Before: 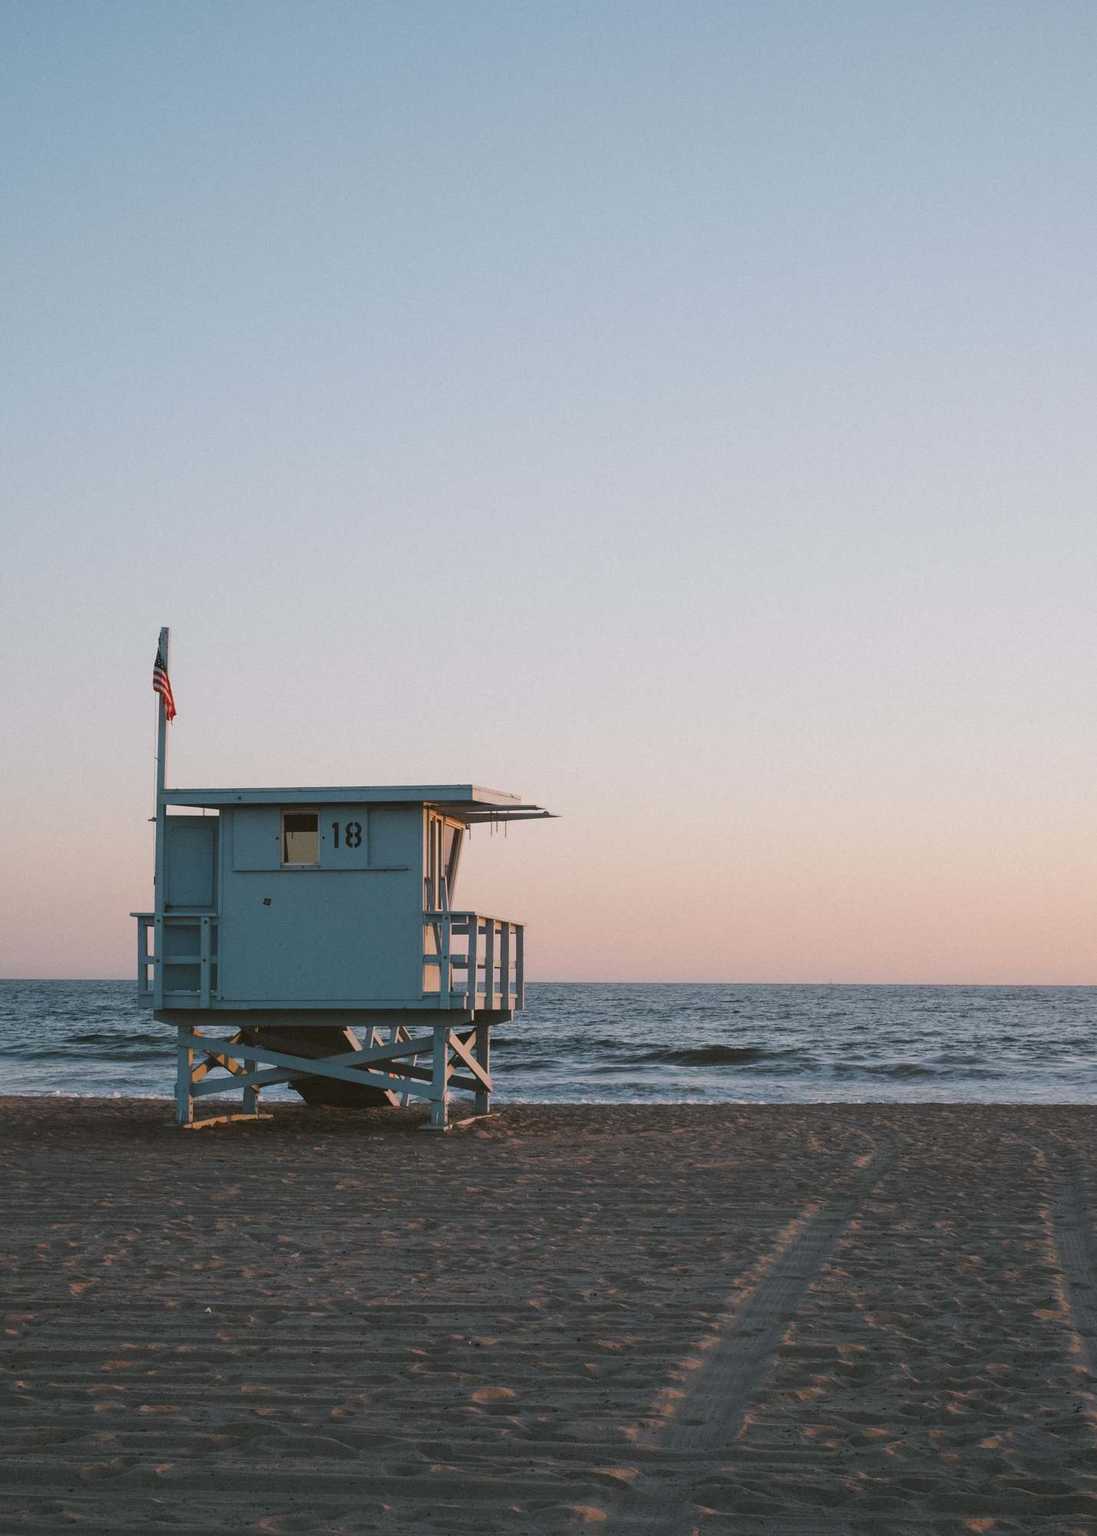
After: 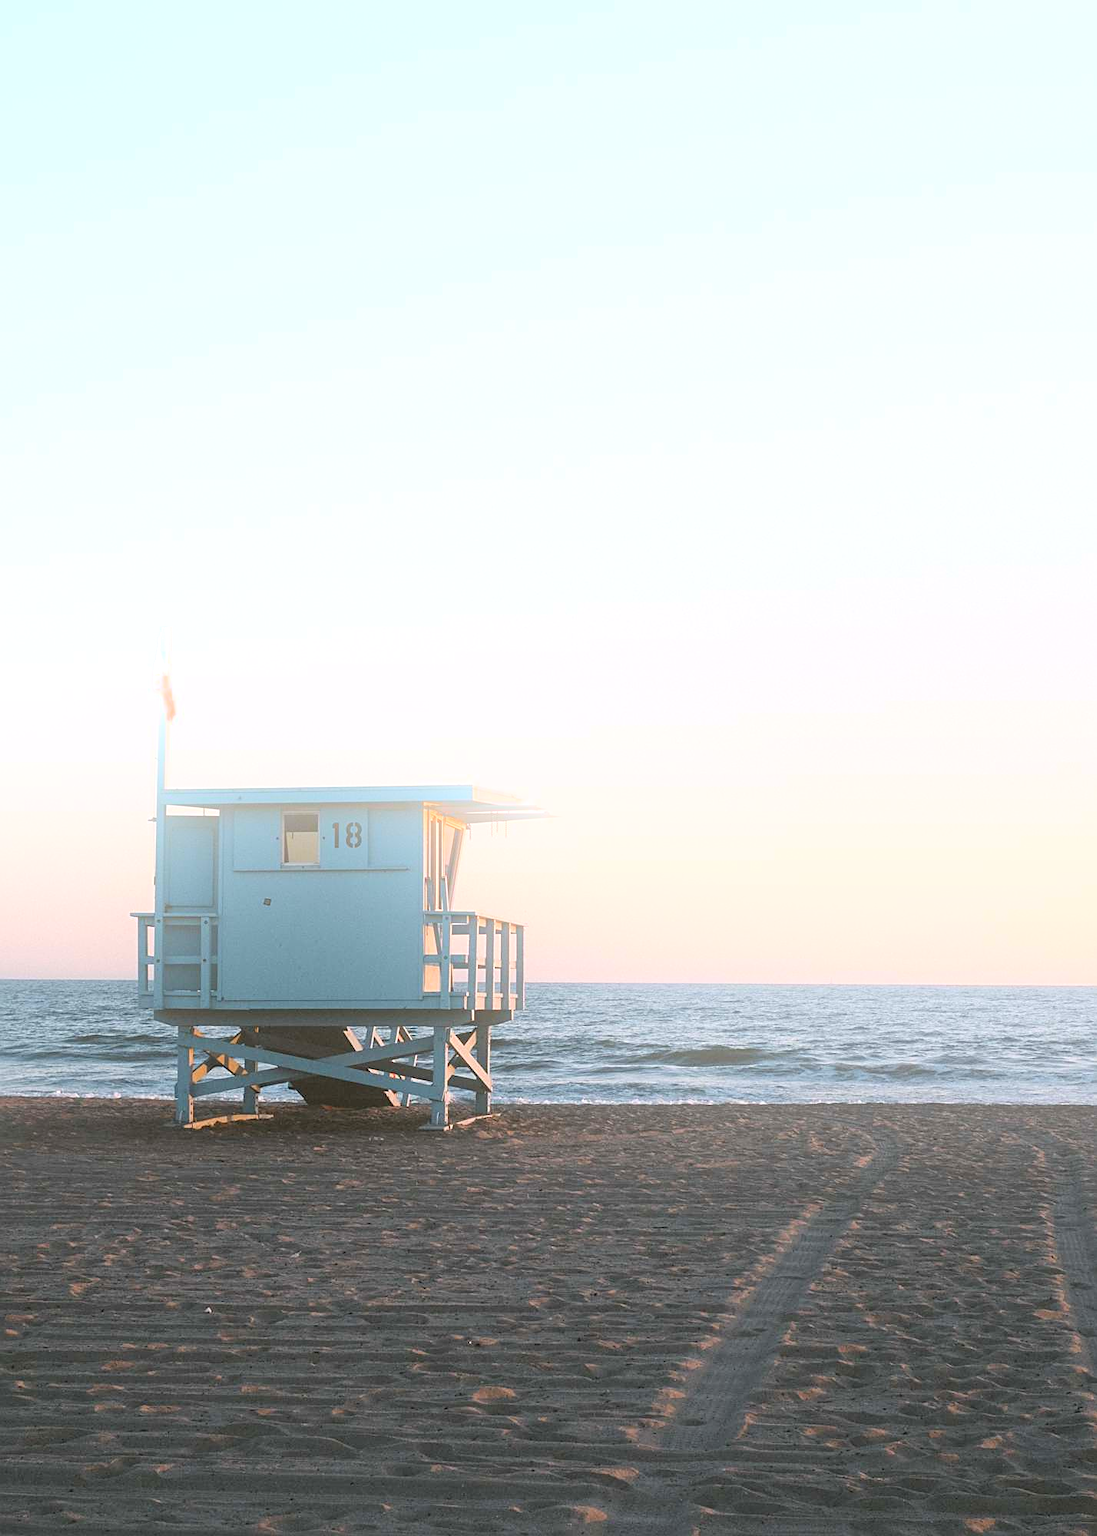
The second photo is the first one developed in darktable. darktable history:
sharpen: on, module defaults
exposure: exposure 0.74 EV, compensate highlight preservation false
bloom: size 38%, threshold 95%, strength 30%
